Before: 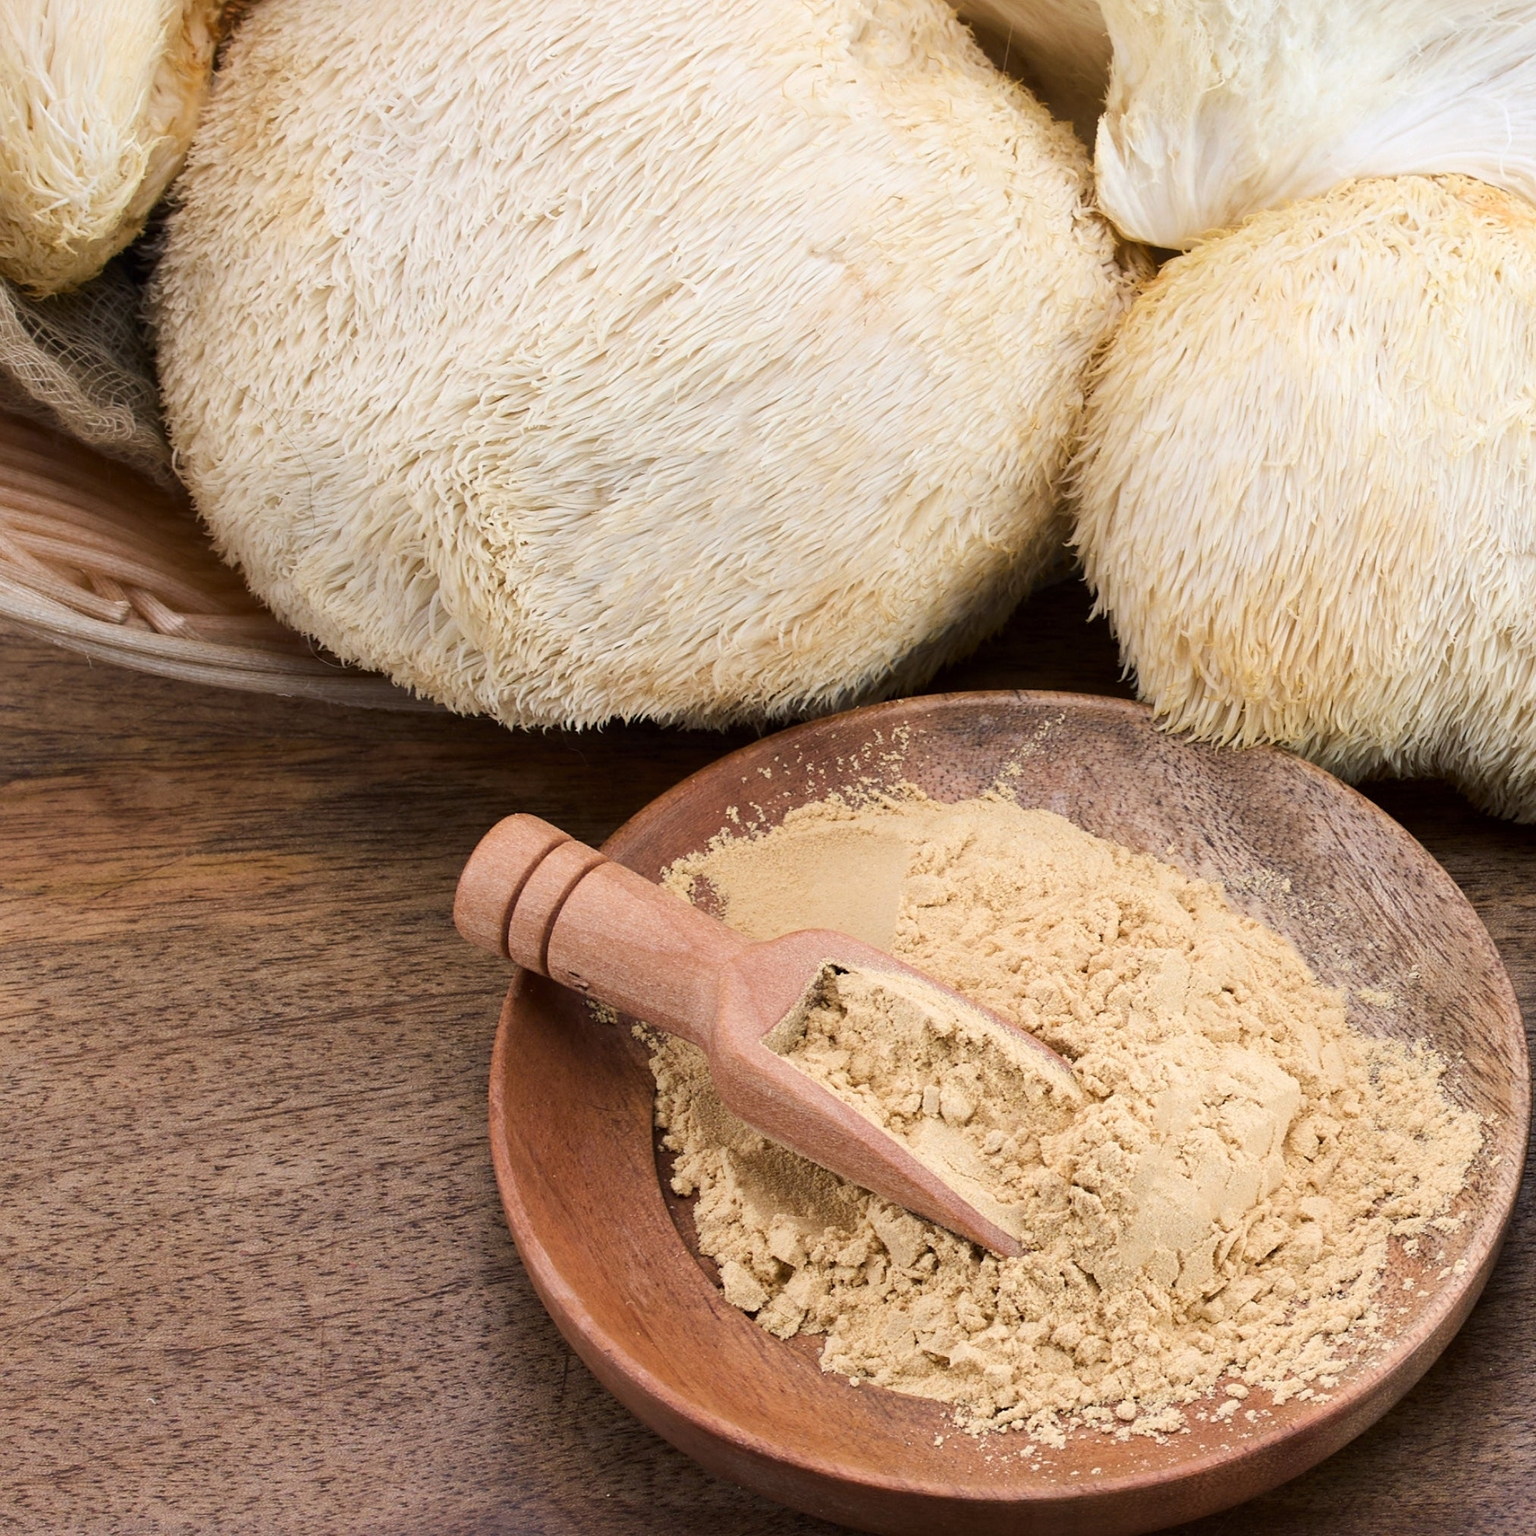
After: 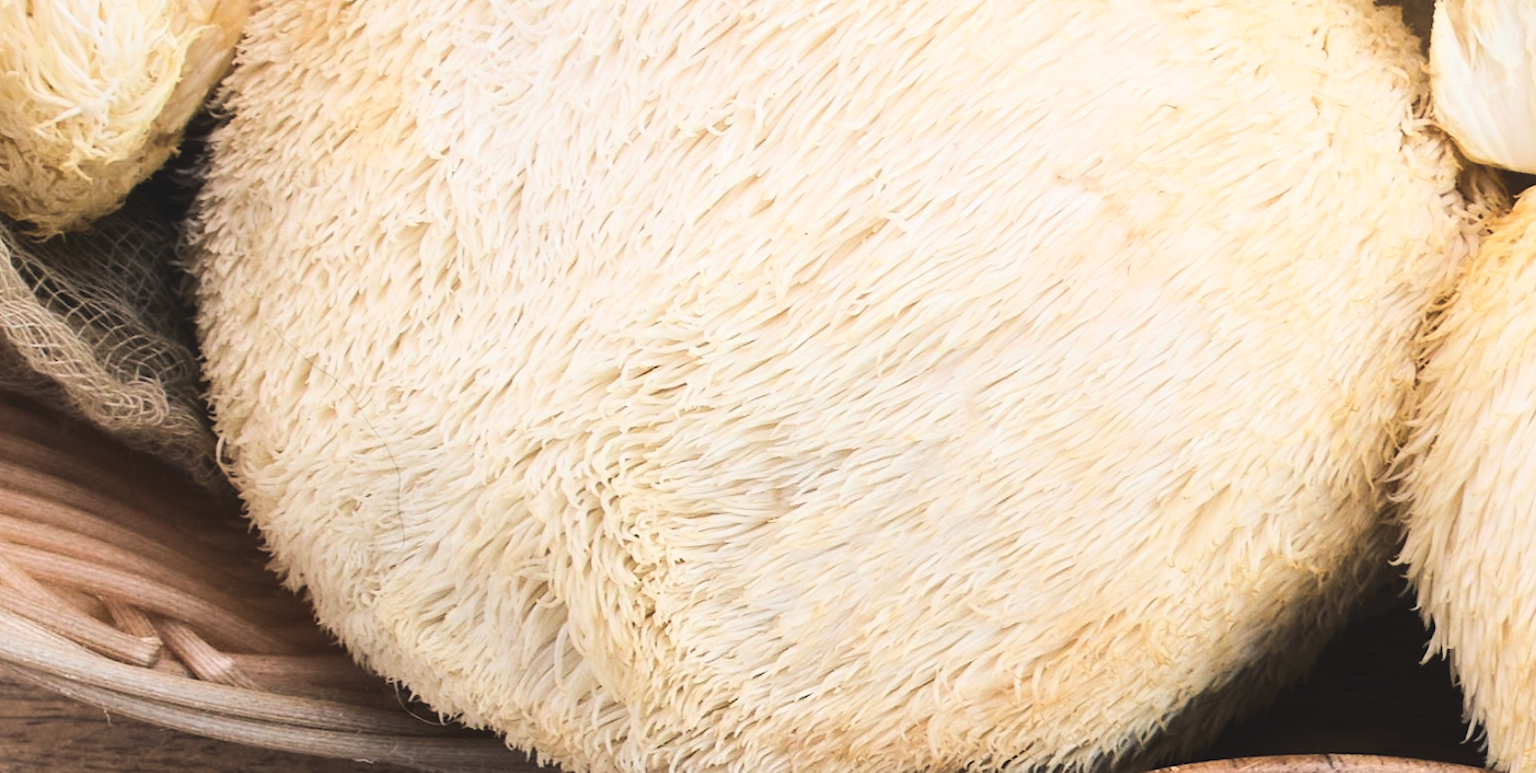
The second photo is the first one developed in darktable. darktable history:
local contrast: mode bilateral grid, contrast 21, coarseness 50, detail 101%, midtone range 0.2
crop: left 0.525%, top 7.649%, right 23.468%, bottom 54.041%
base curve: curves: ch0 [(0, 0) (0.032, 0.025) (0.121, 0.166) (0.206, 0.329) (0.605, 0.79) (1, 1)]
exposure: black level correction -0.015, compensate highlight preservation false
